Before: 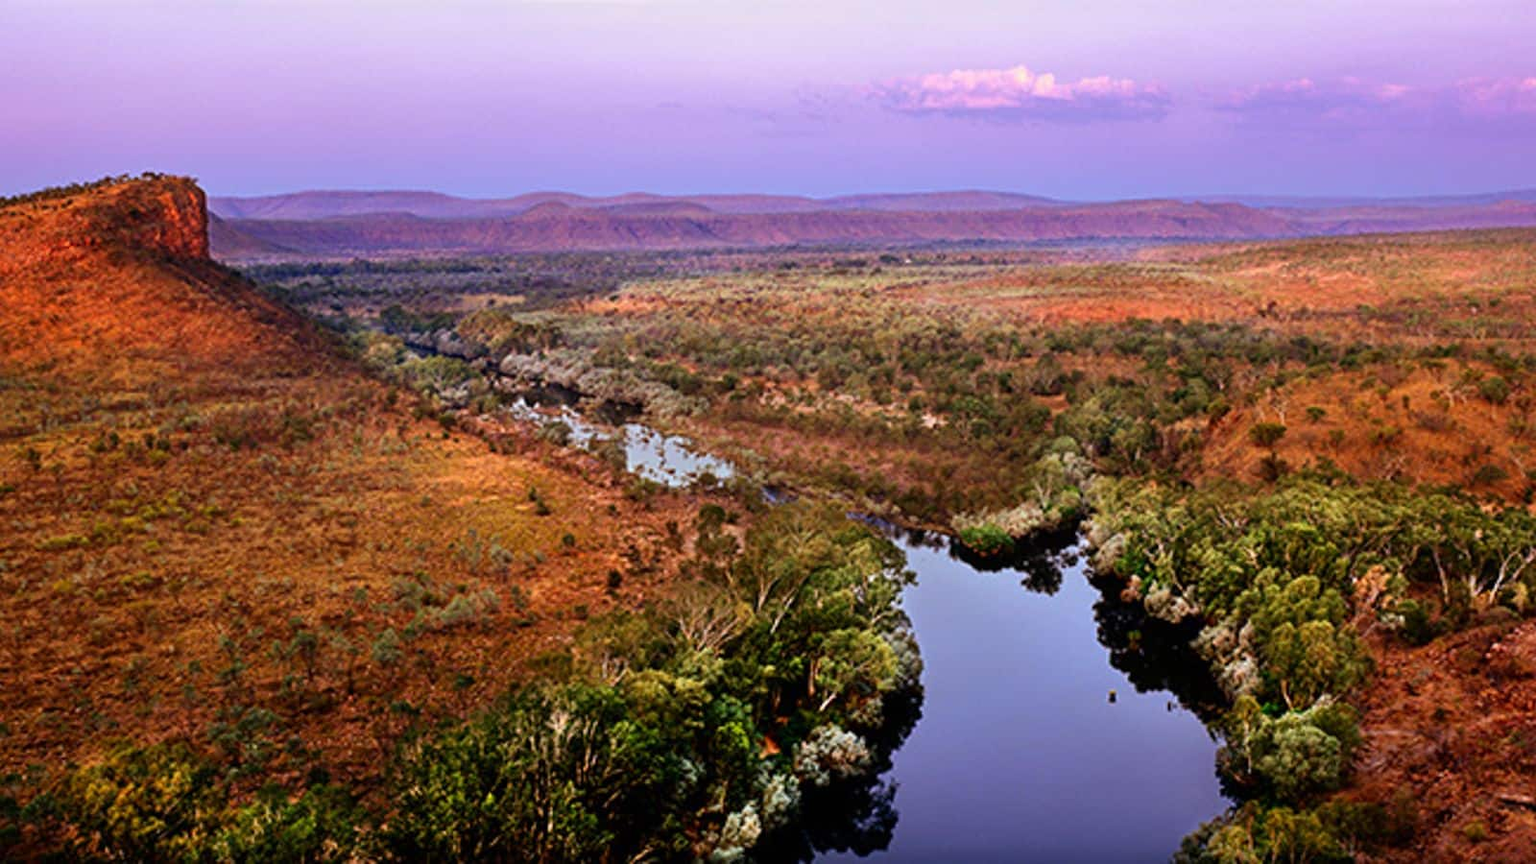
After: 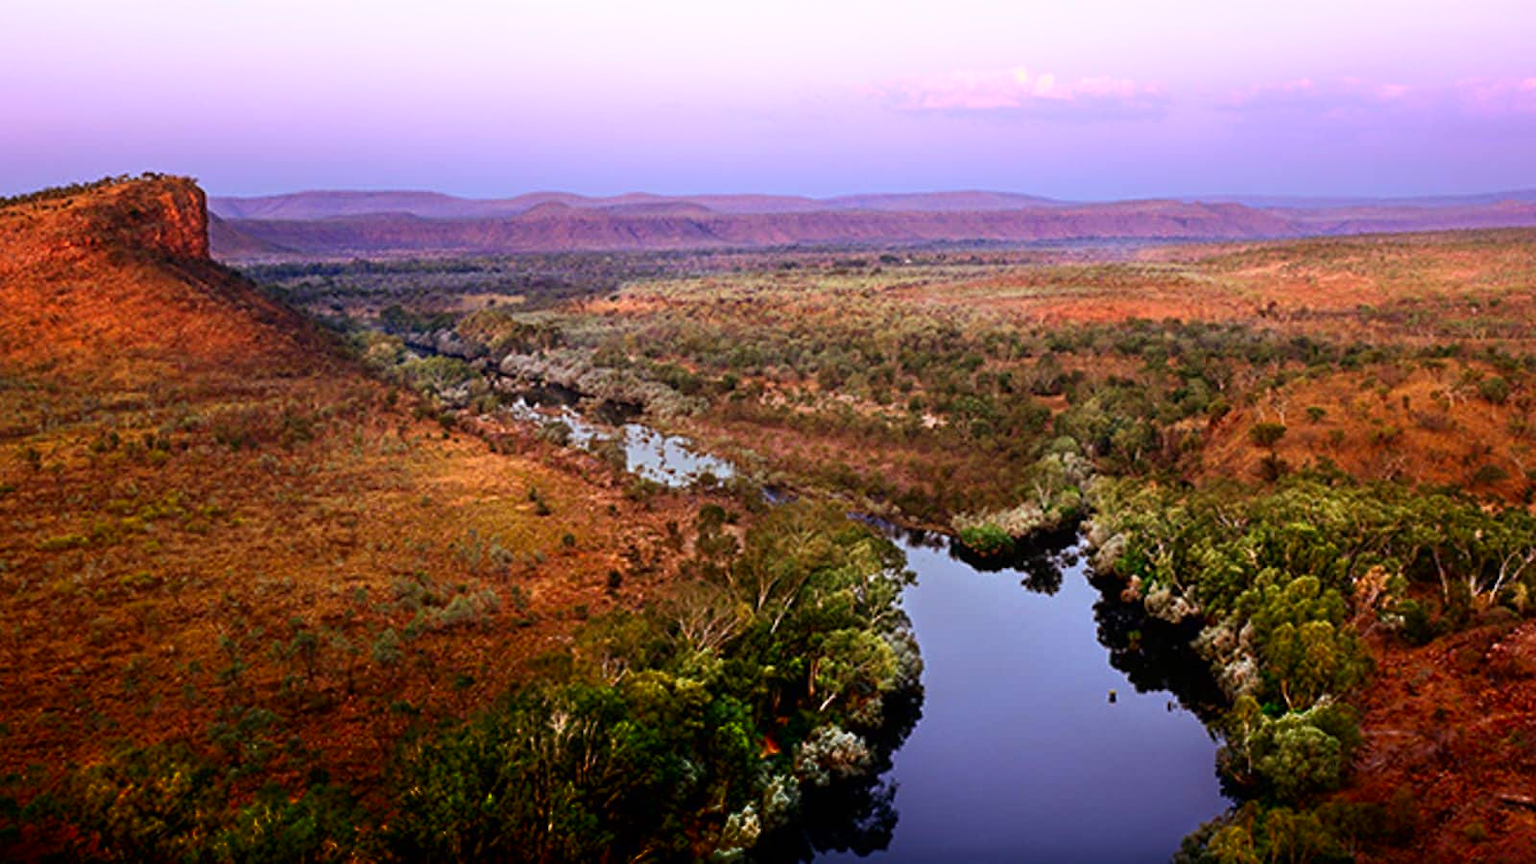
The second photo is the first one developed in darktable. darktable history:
shadows and highlights: shadows -55.58, highlights 87.72, soften with gaussian
